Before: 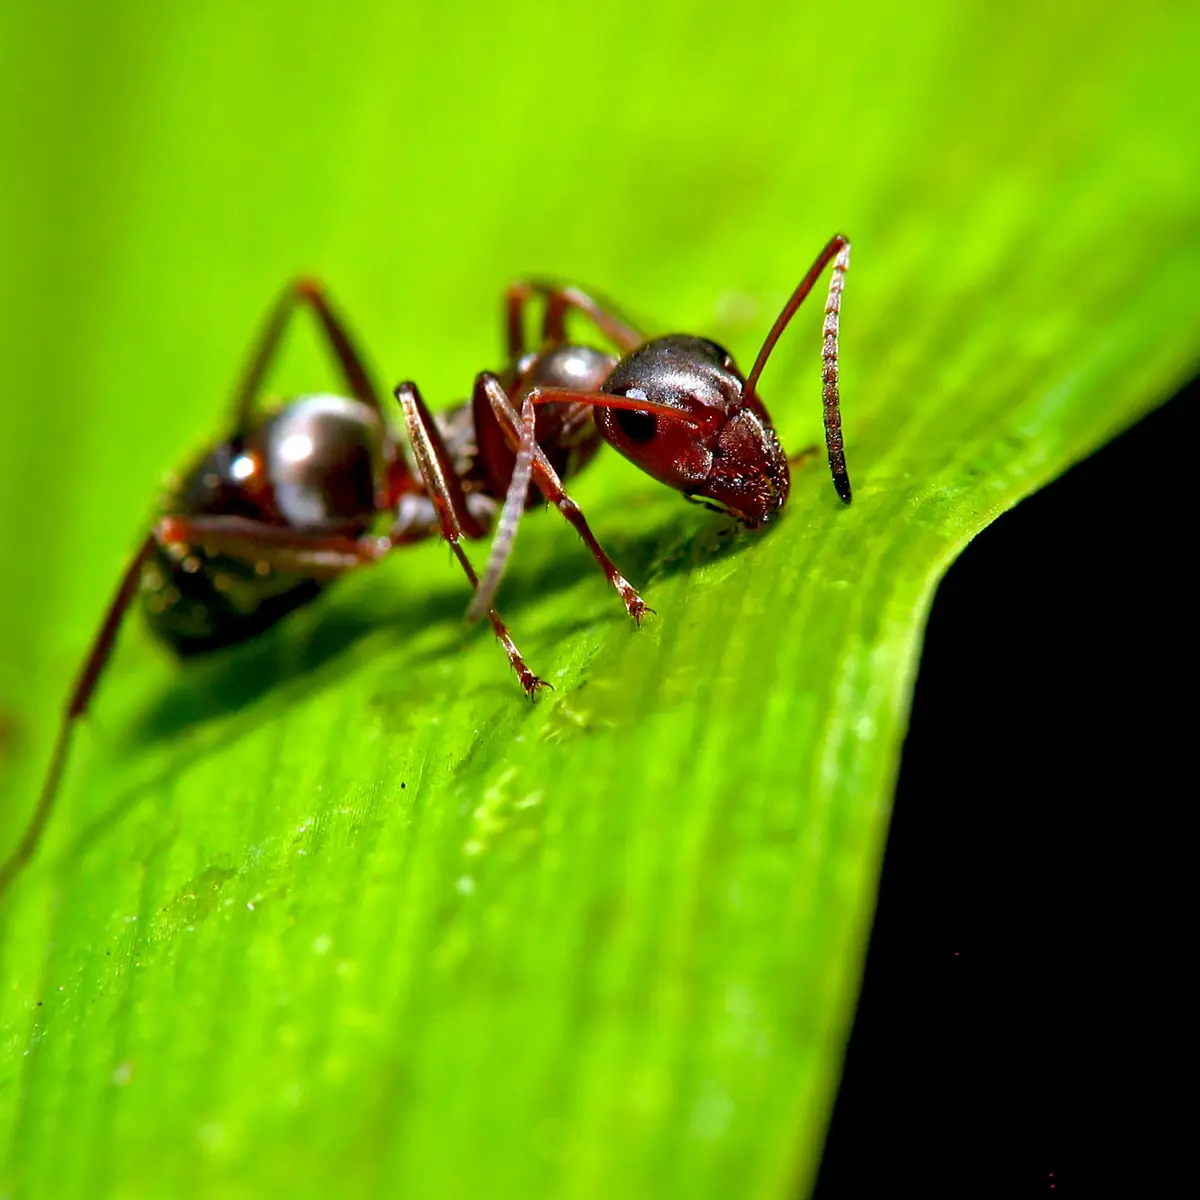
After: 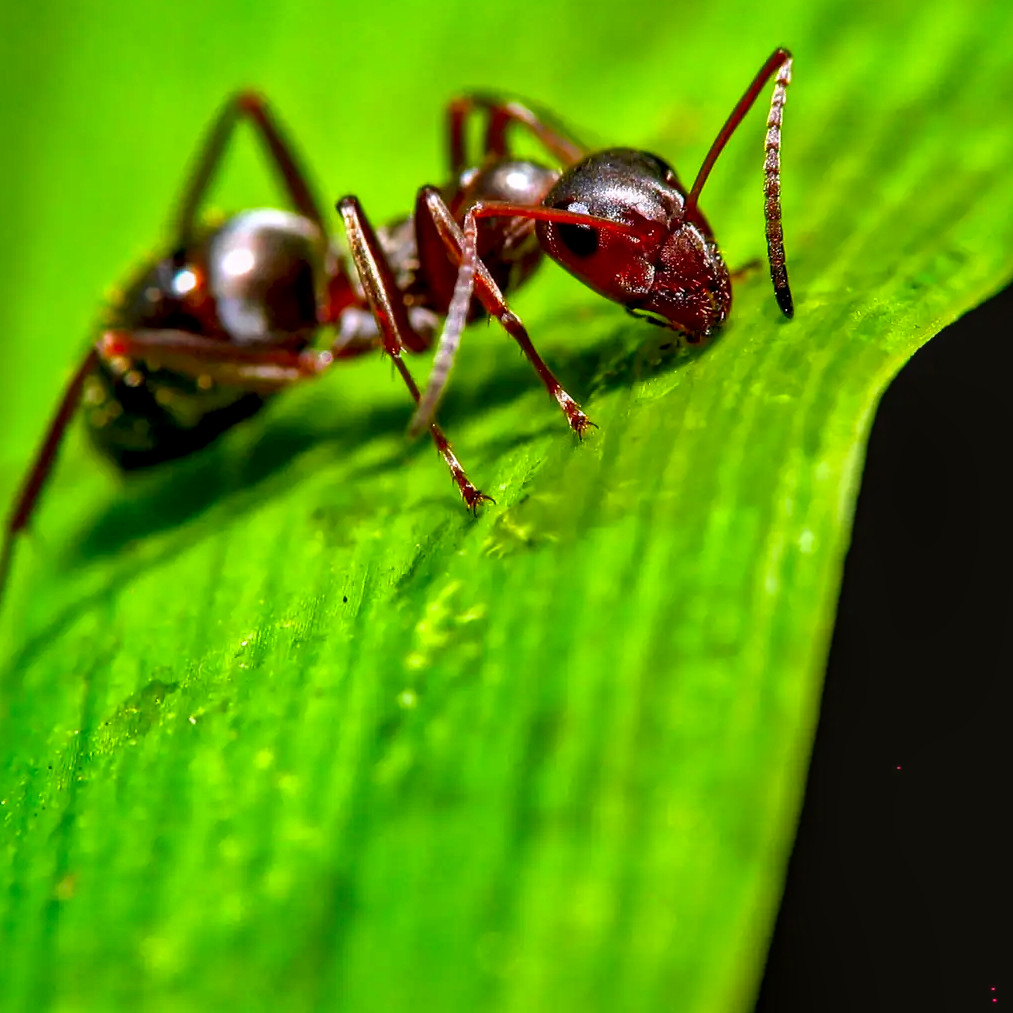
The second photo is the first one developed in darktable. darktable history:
crop and rotate: left 4.842%, top 15.51%, right 10.668%
local contrast: on, module defaults
color correction: highlights a* 3.12, highlights b* -1.55, shadows a* -0.101, shadows b* 2.52, saturation 0.98
contrast brightness saturation: contrast 0.08, saturation 0.2
shadows and highlights: radius 118.69, shadows 42.21, highlights -61.56, soften with gaussian
